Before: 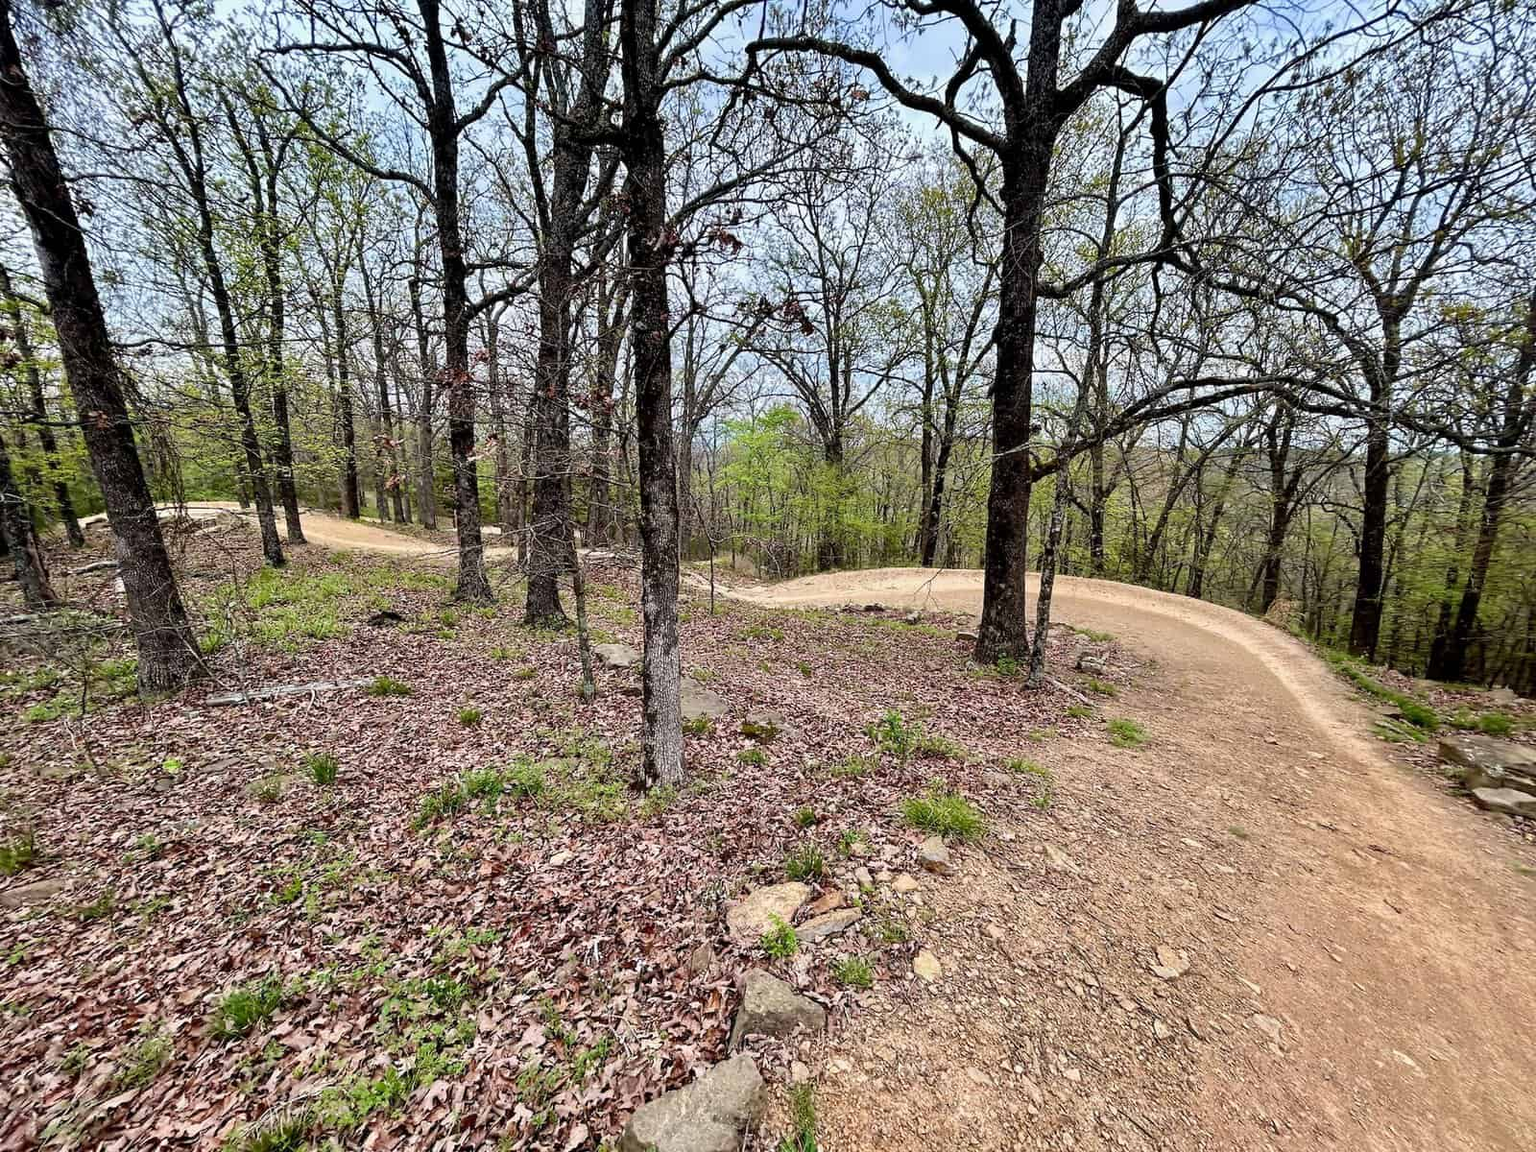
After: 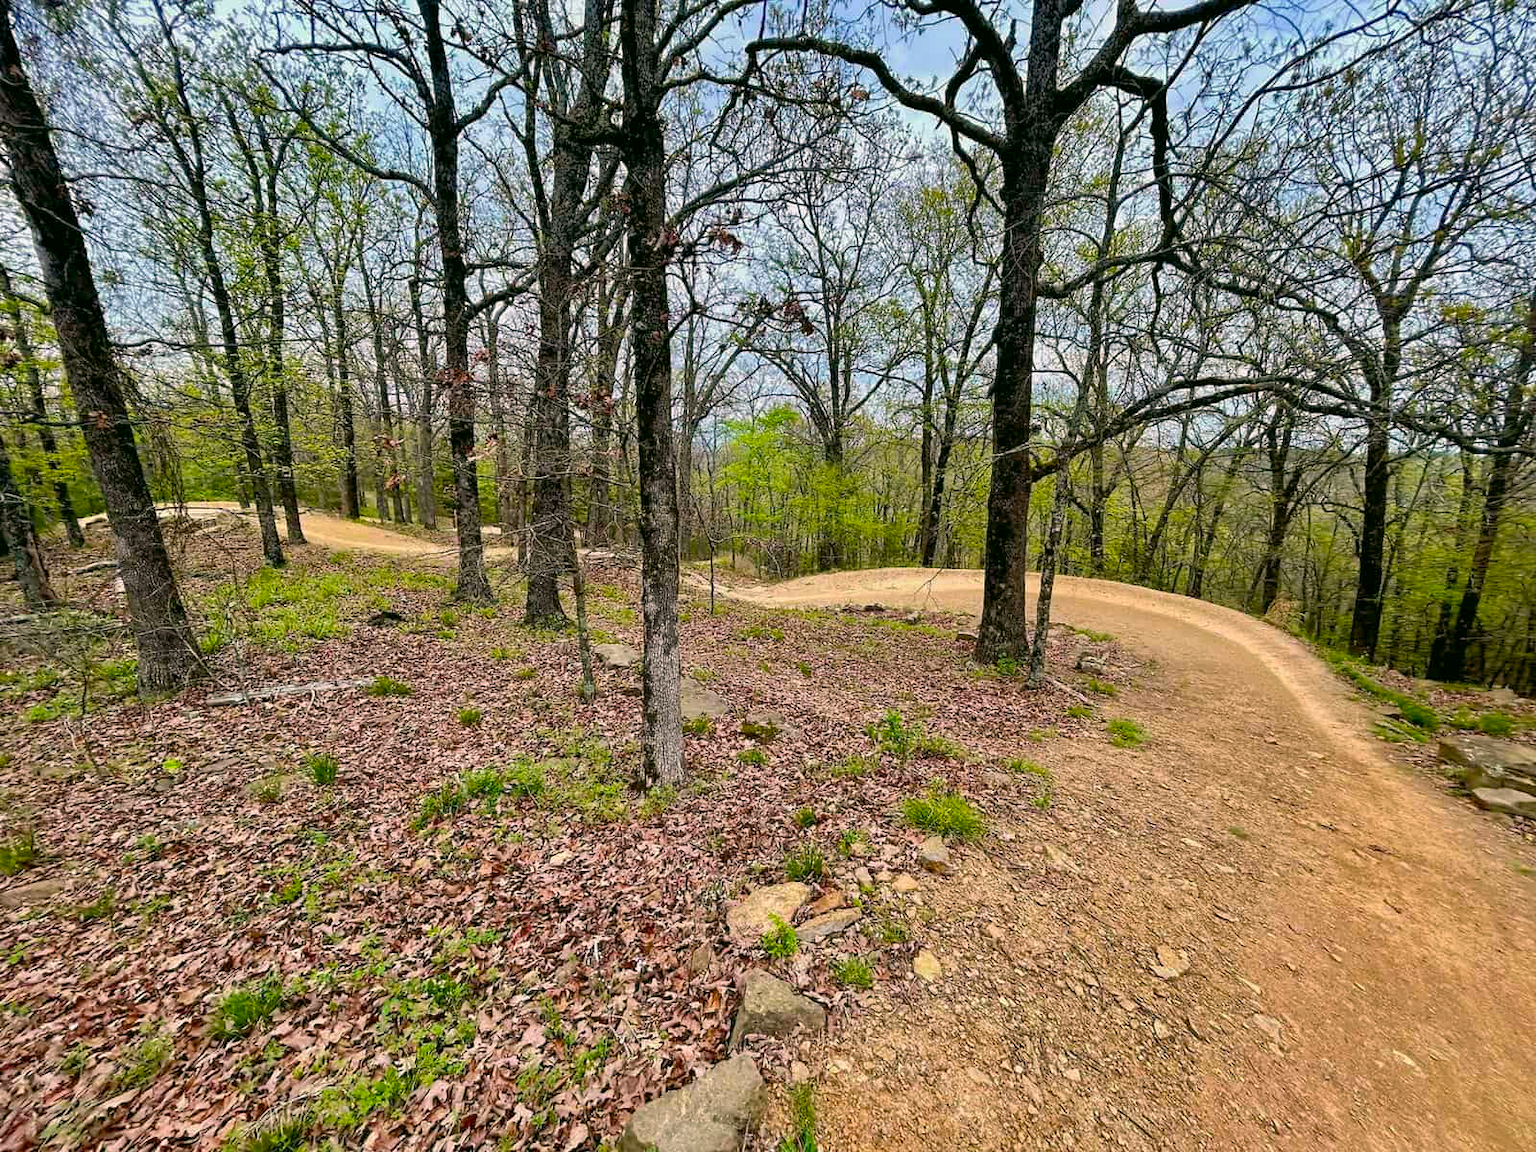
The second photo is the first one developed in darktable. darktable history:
color balance rgb: perceptual saturation grading › global saturation 30%, global vibrance 20%
shadows and highlights: on, module defaults
color correction: highlights a* 4.02, highlights b* 4.98, shadows a* -7.55, shadows b* 4.98
